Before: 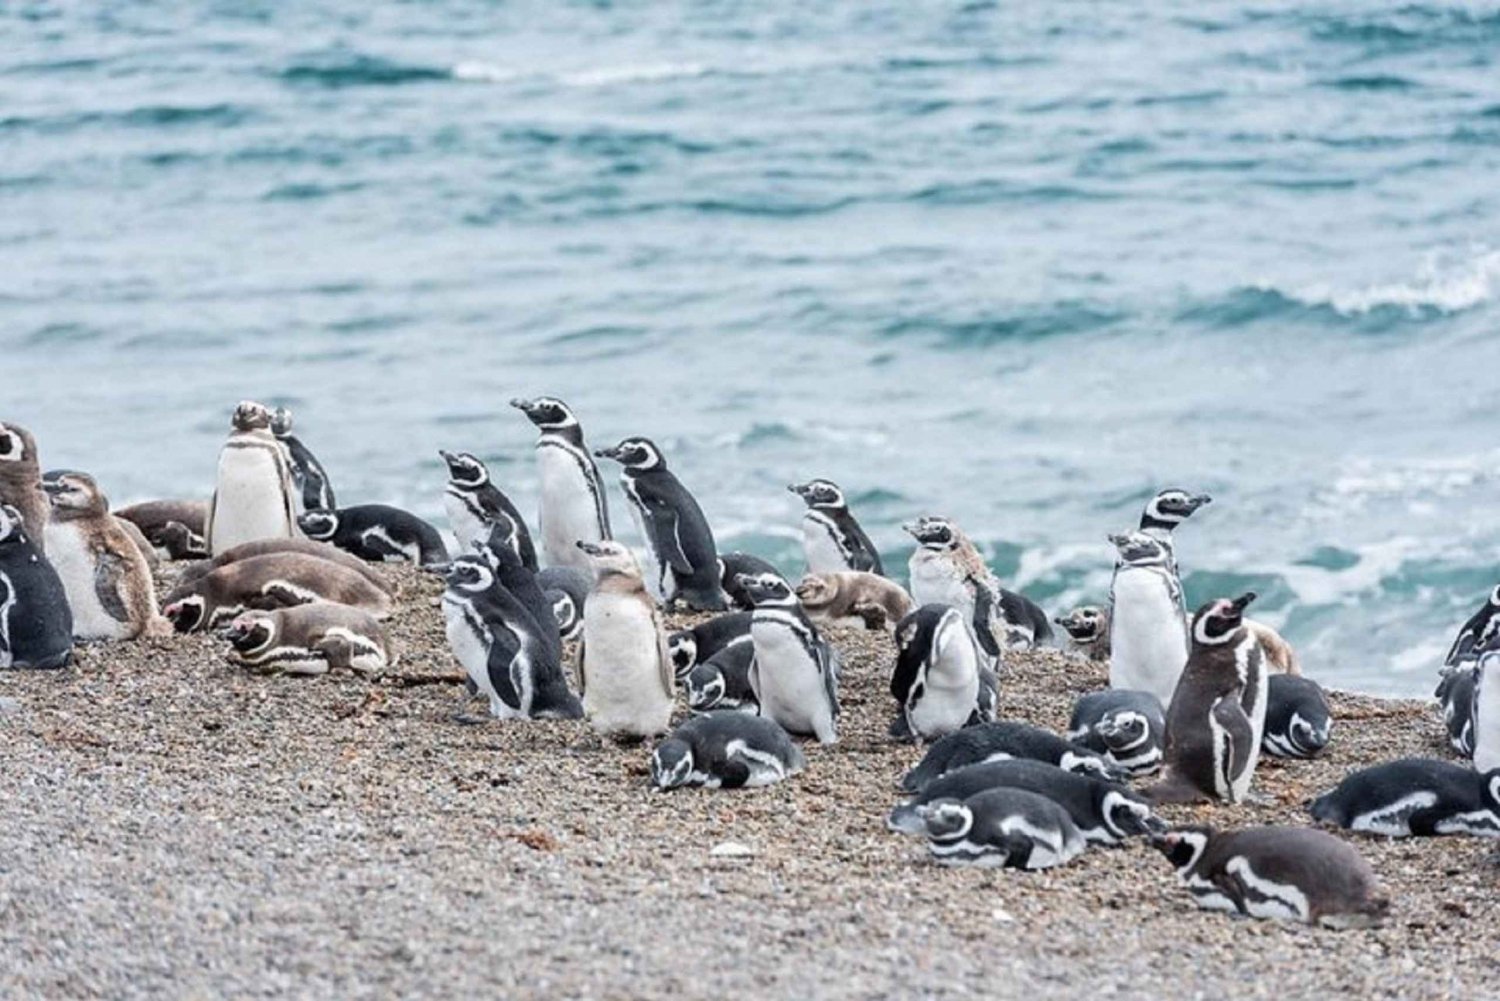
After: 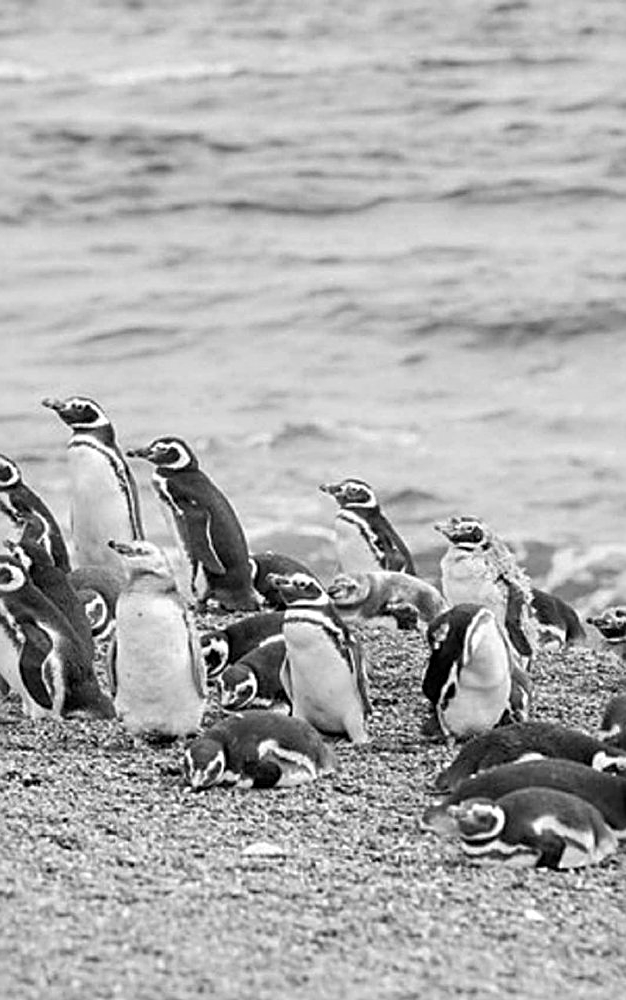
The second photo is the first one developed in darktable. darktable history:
color zones: curves: ch0 [(0.004, 0.588) (0.116, 0.636) (0.259, 0.476) (0.423, 0.464) (0.75, 0.5)]; ch1 [(0, 0) (0.143, 0) (0.286, 0) (0.429, 0) (0.571, 0) (0.714, 0) (0.857, 0)]
sharpen: radius 2.758
crop: left 31.214%, right 27.043%
